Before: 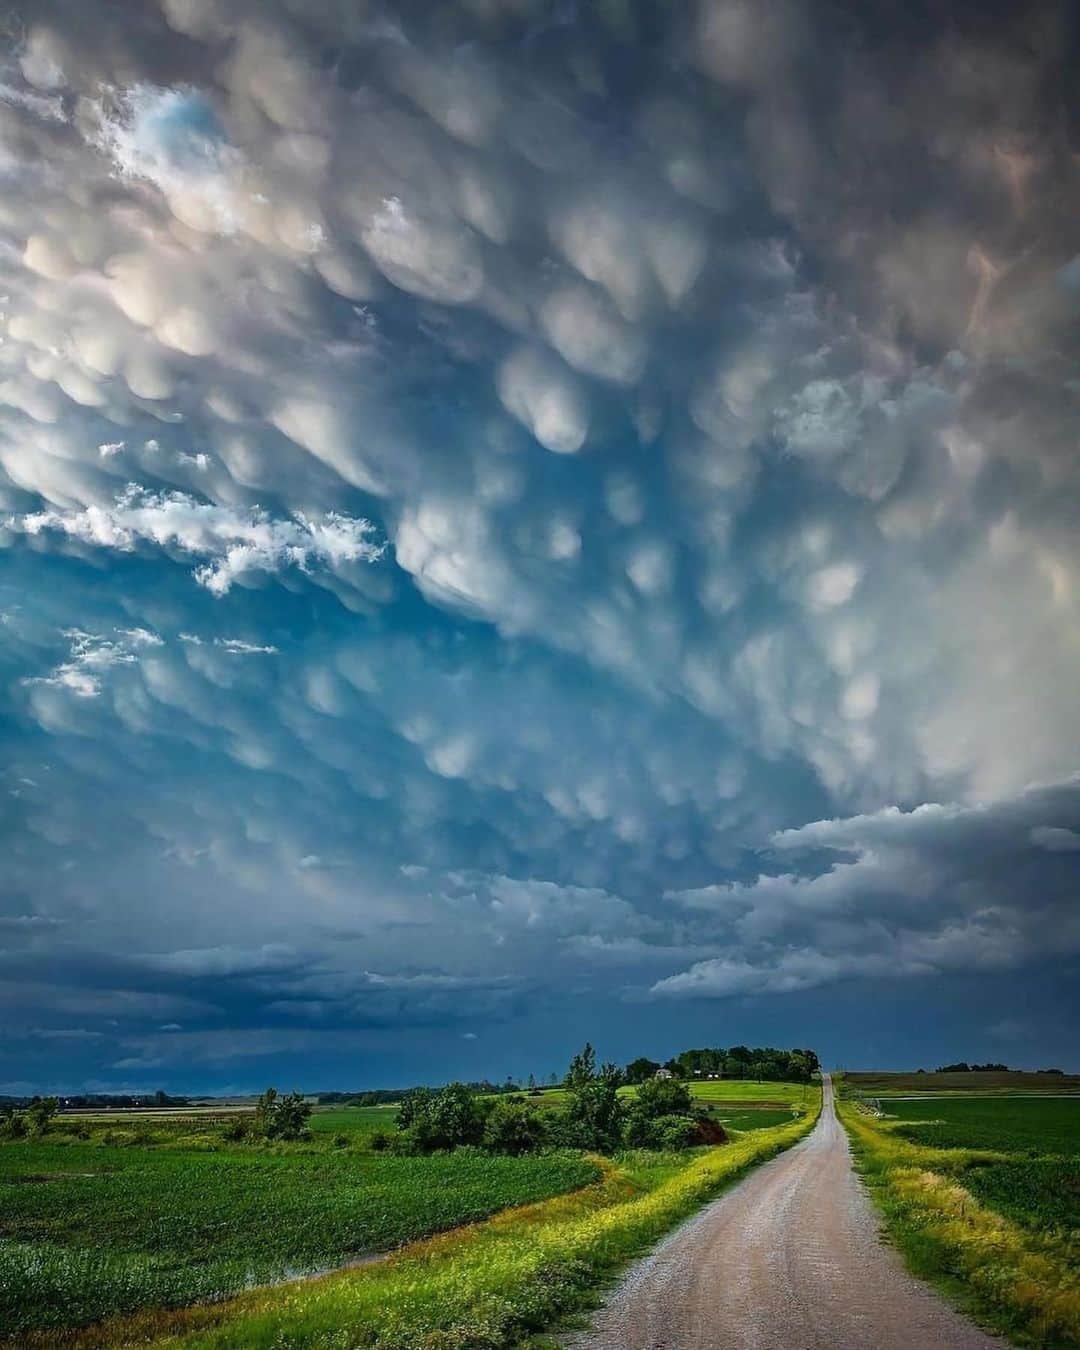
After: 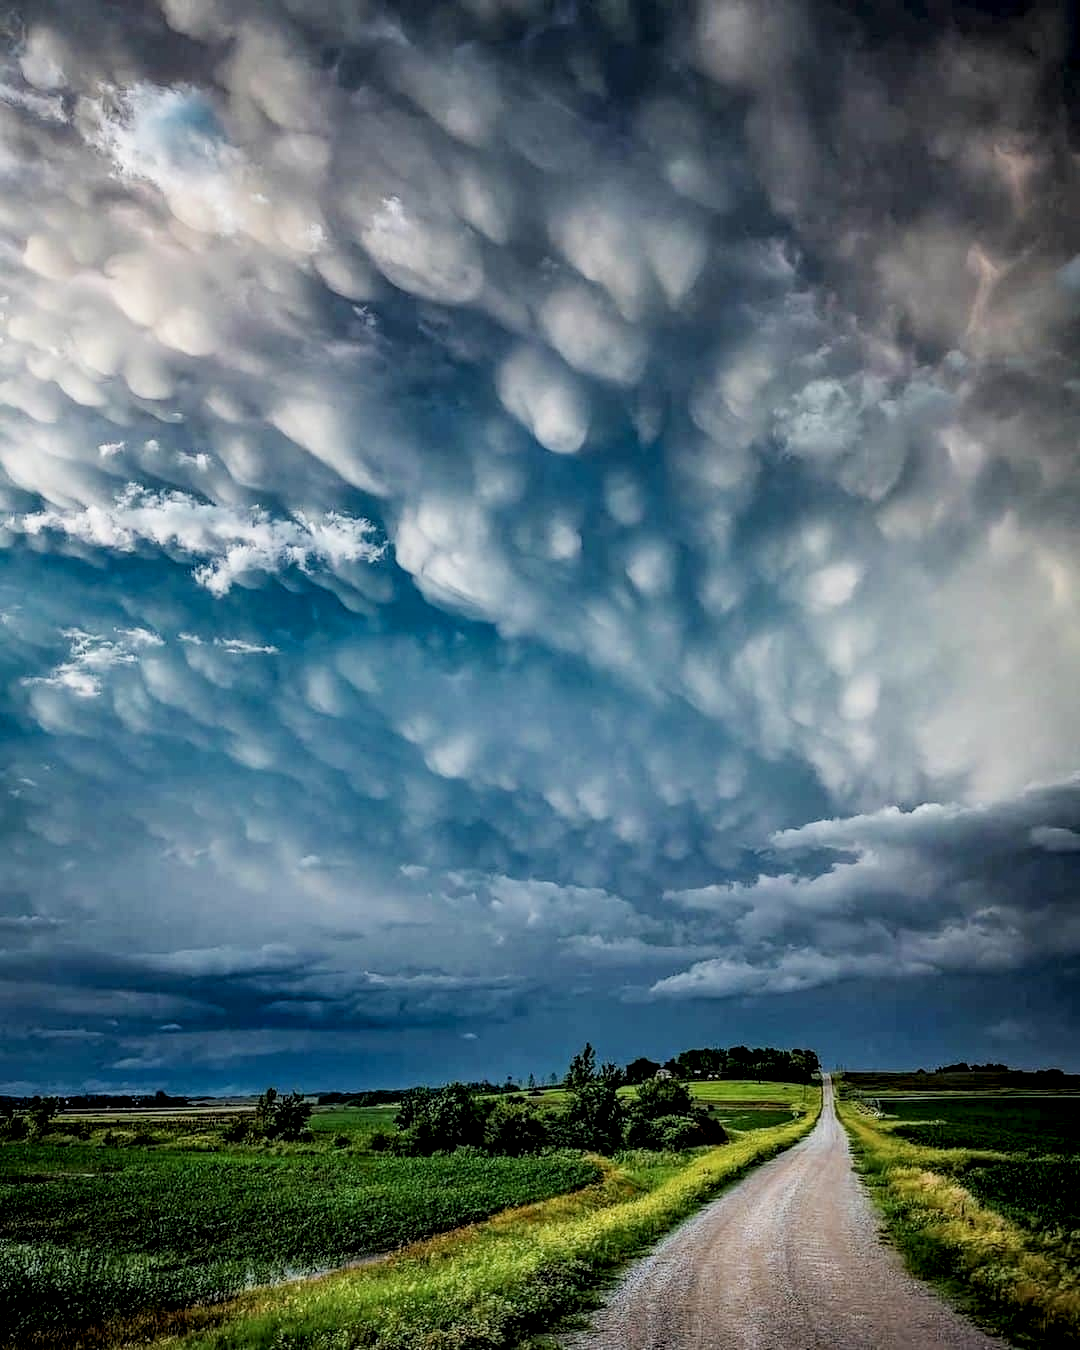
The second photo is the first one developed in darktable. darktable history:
filmic rgb: black relative exposure -6.16 EV, white relative exposure 6.97 EV, hardness 2.27
tone equalizer: on, module defaults
local contrast: highlights 65%, shadows 54%, detail 168%, midtone range 0.516
